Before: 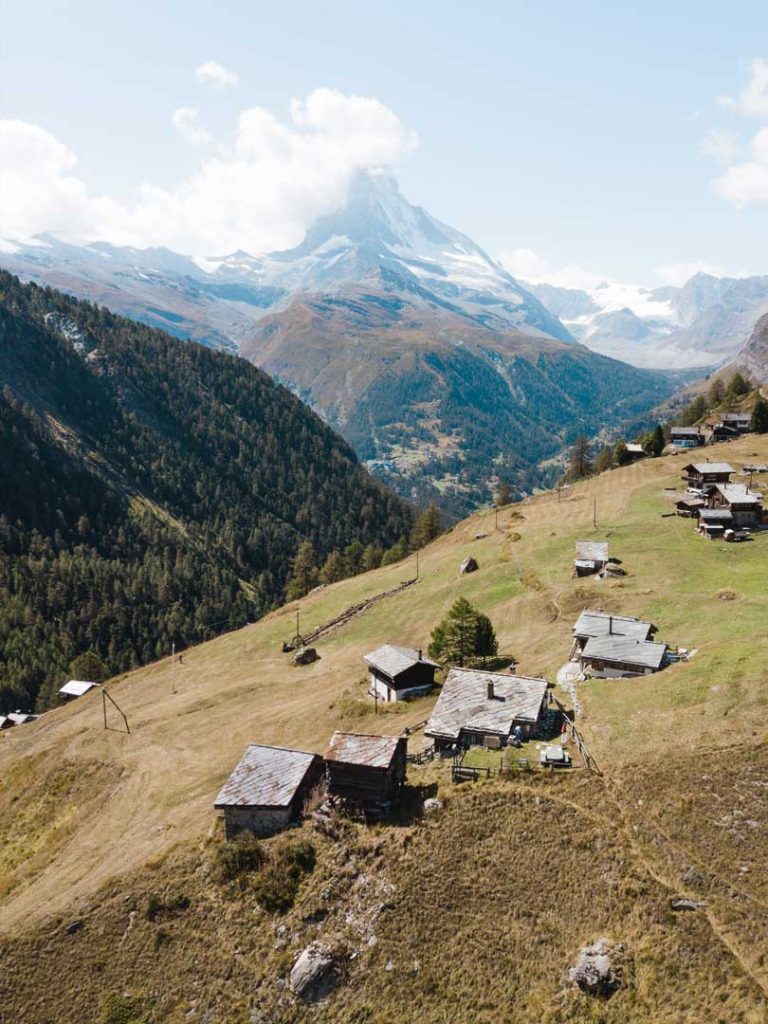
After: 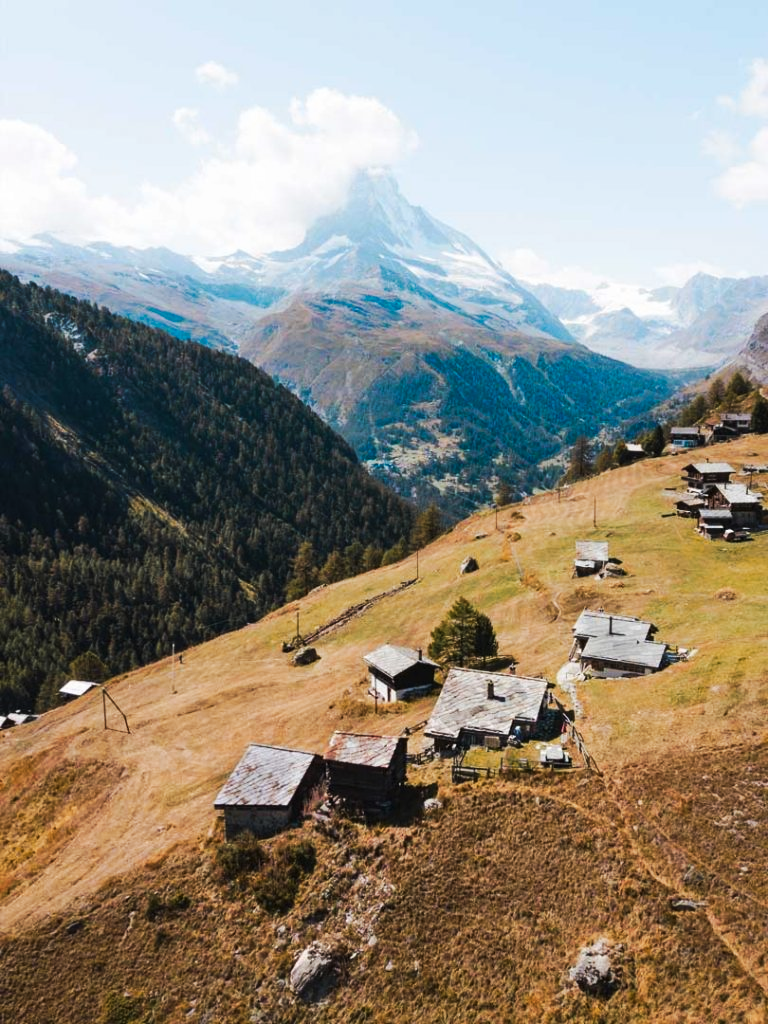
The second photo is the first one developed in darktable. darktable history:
tone curve: curves: ch0 [(0, 0) (0.003, 0.003) (0.011, 0.011) (0.025, 0.022) (0.044, 0.039) (0.069, 0.055) (0.1, 0.074) (0.136, 0.101) (0.177, 0.134) (0.224, 0.171) (0.277, 0.216) (0.335, 0.277) (0.399, 0.345) (0.468, 0.427) (0.543, 0.526) (0.623, 0.636) (0.709, 0.731) (0.801, 0.822) (0.898, 0.917) (1, 1)], preserve colors none
color zones: curves: ch1 [(0.263, 0.53) (0.376, 0.287) (0.487, 0.512) (0.748, 0.547) (1, 0.513)]; ch2 [(0.262, 0.45) (0.751, 0.477)], mix 31.98%
